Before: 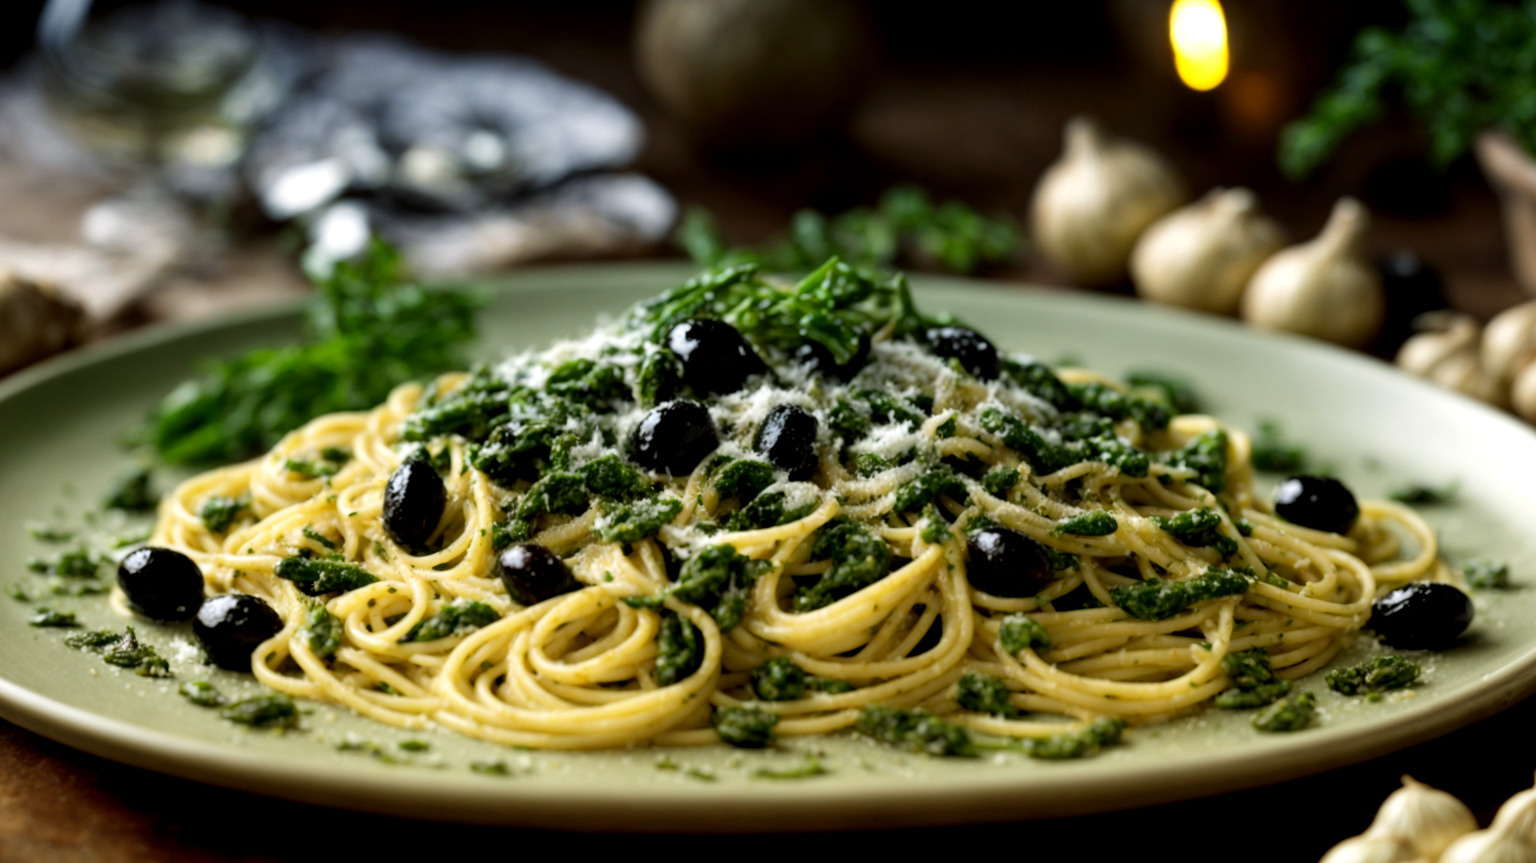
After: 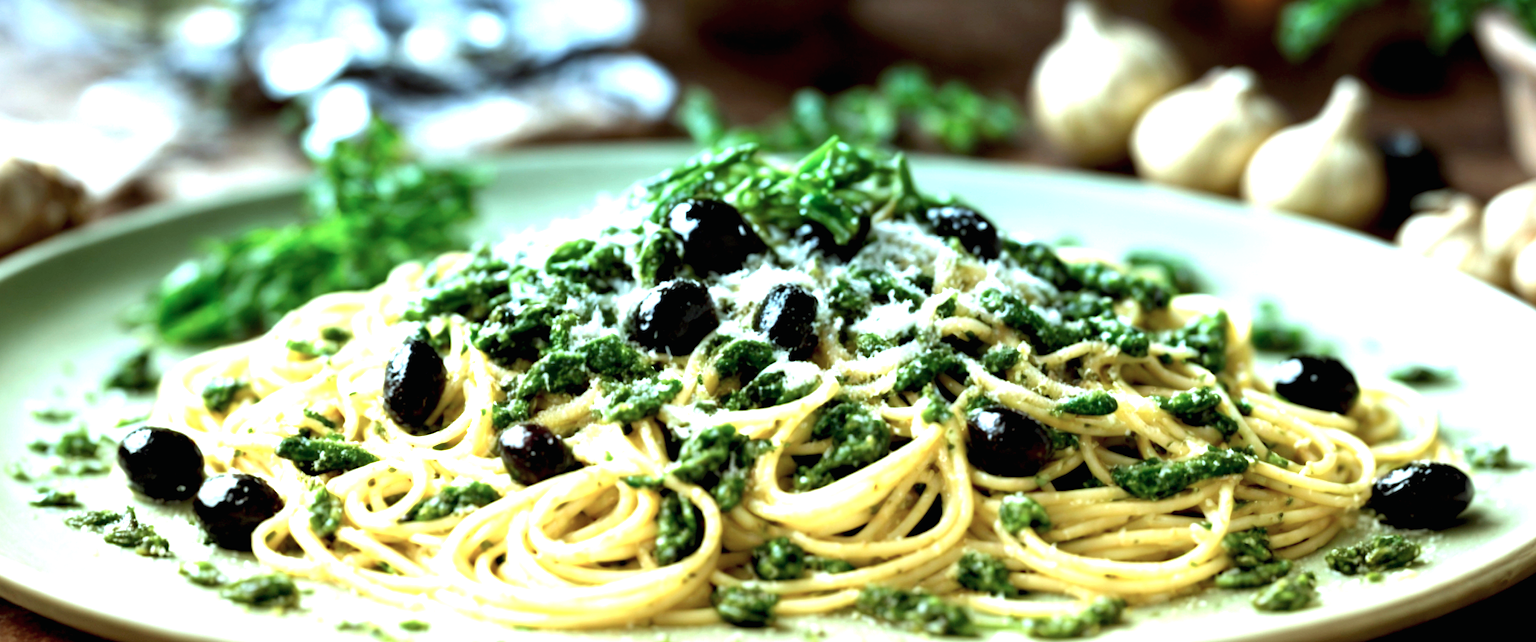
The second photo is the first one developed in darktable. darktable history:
exposure: black level correction 0, exposure 1.747 EV, compensate exposure bias true, compensate highlight preservation false
color correction: highlights a* -10.71, highlights b* -19.52
crop: top 14.027%, bottom 11.431%
tone equalizer: on, module defaults
